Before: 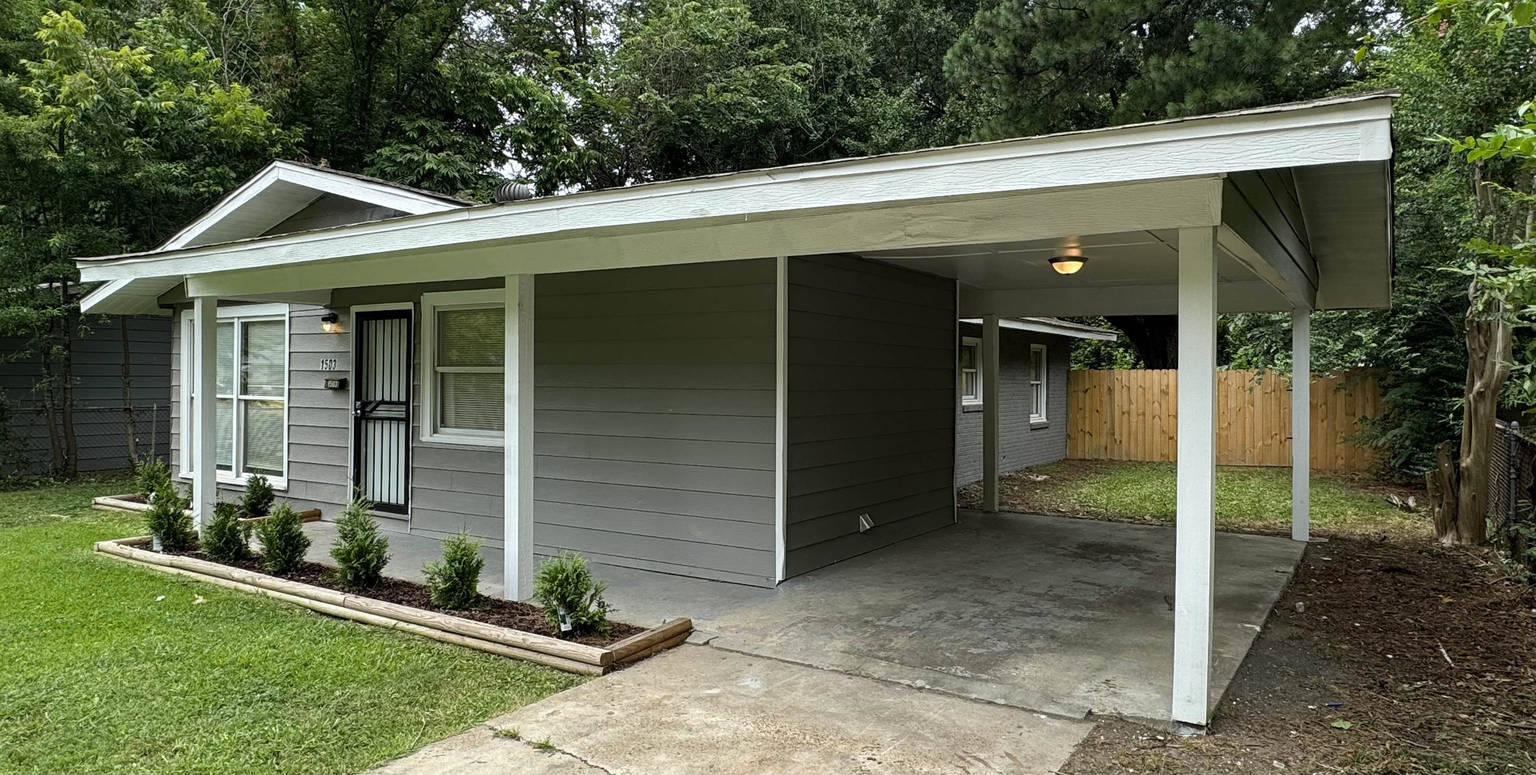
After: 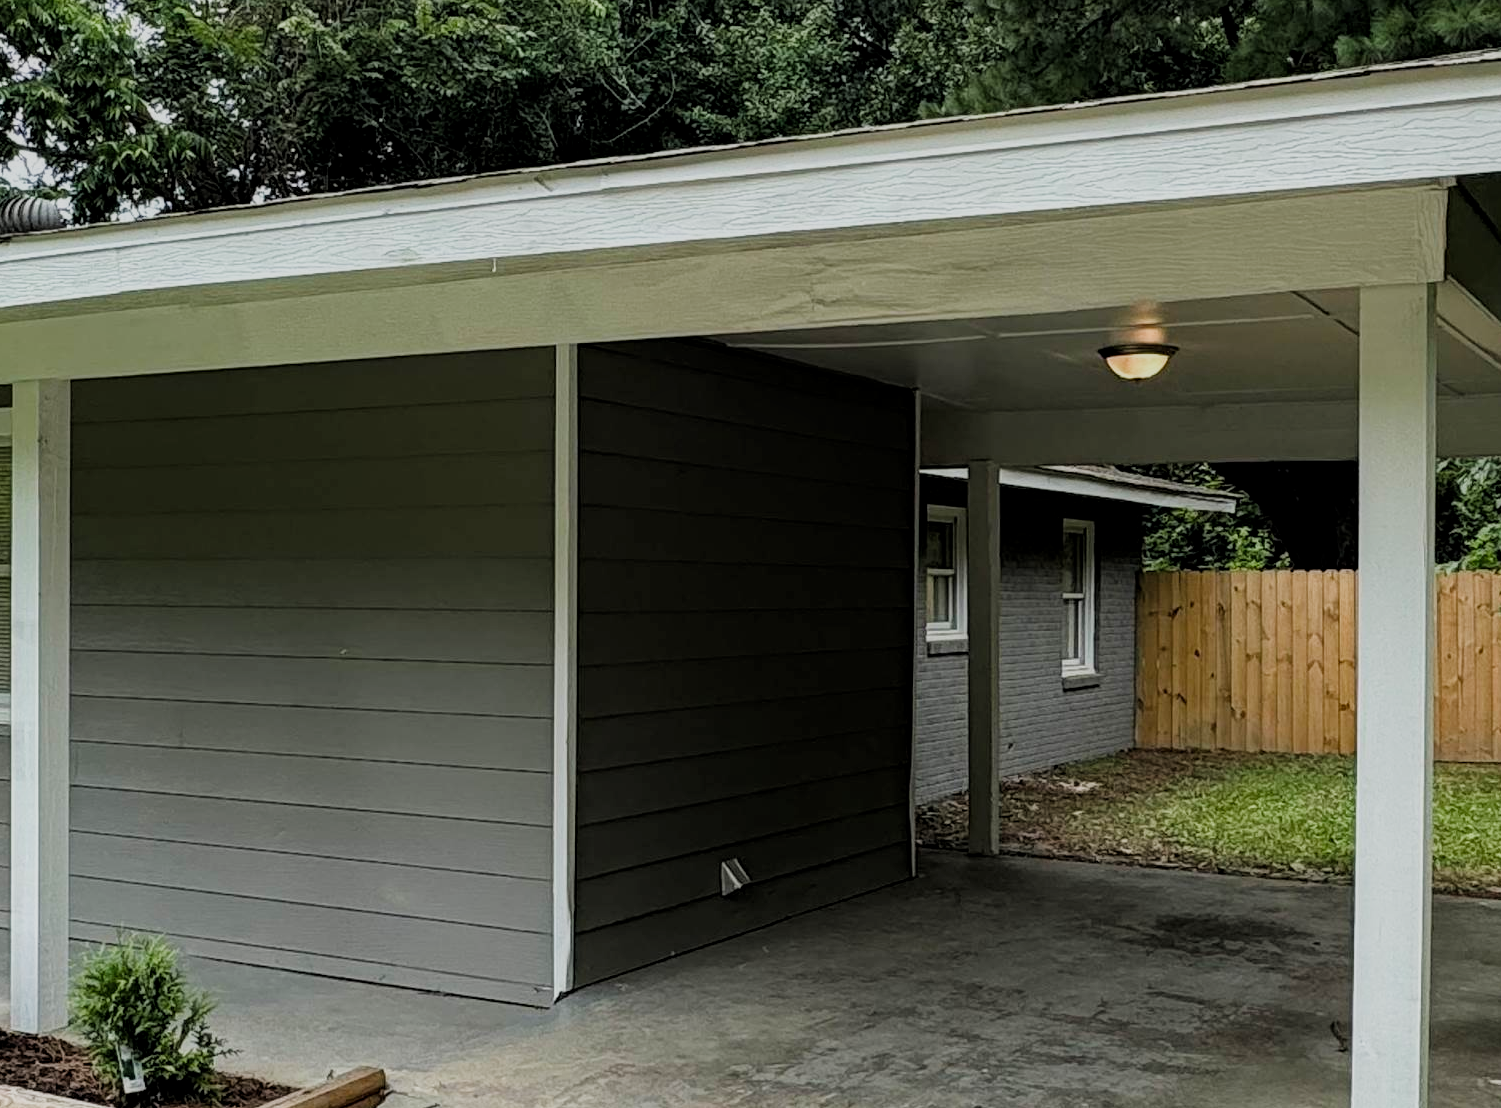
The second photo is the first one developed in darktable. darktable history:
filmic rgb: black relative exposure -7.96 EV, white relative exposure 3.86 EV, hardness 4.29, add noise in highlights 0.099, color science v4 (2020), type of noise poissonian
local contrast: highlights 61%, shadows 104%, detail 106%, midtone range 0.53
crop: left 32.497%, top 10.94%, right 18.638%, bottom 17.57%
